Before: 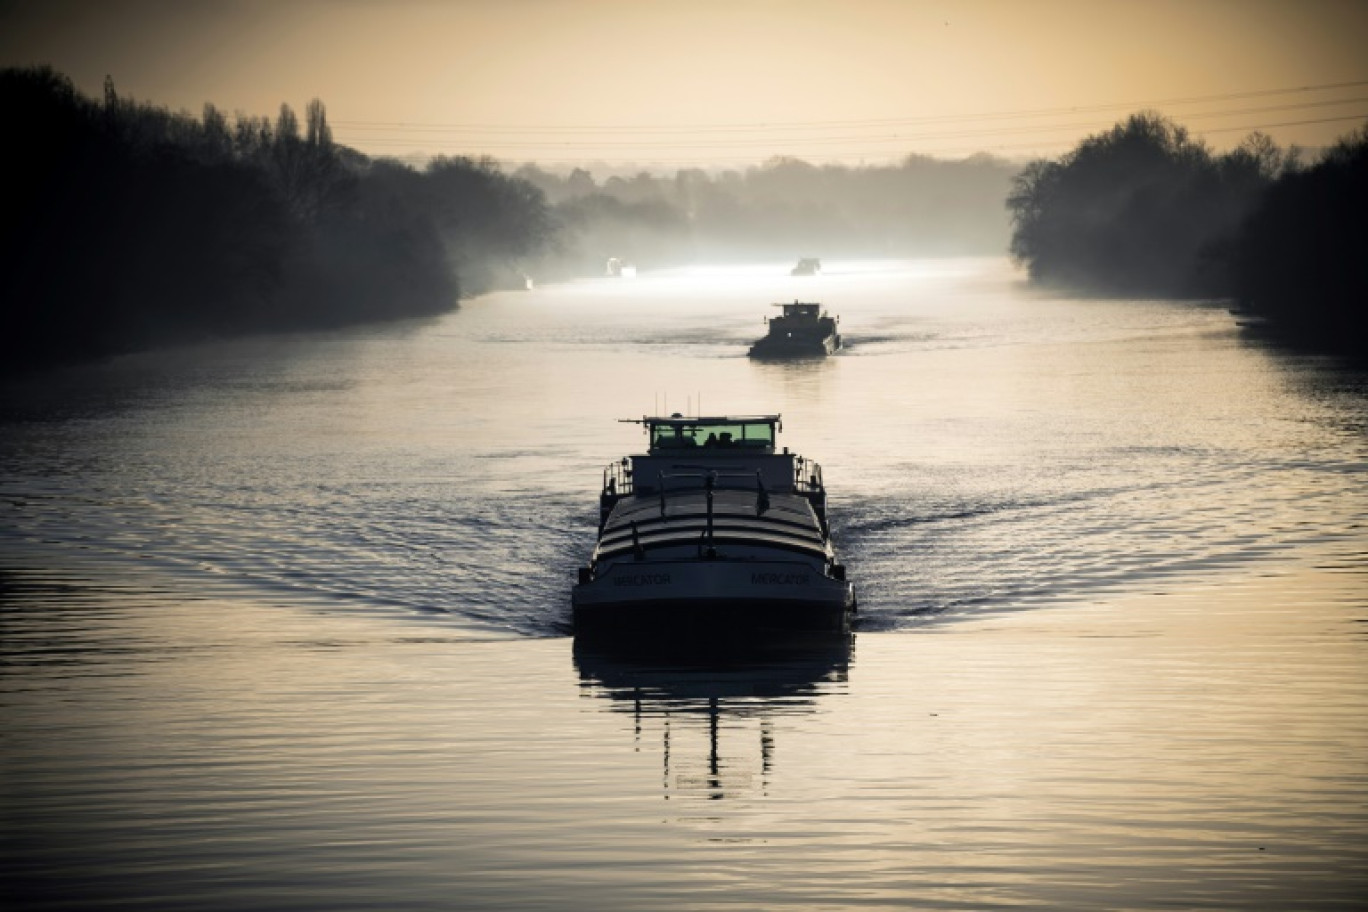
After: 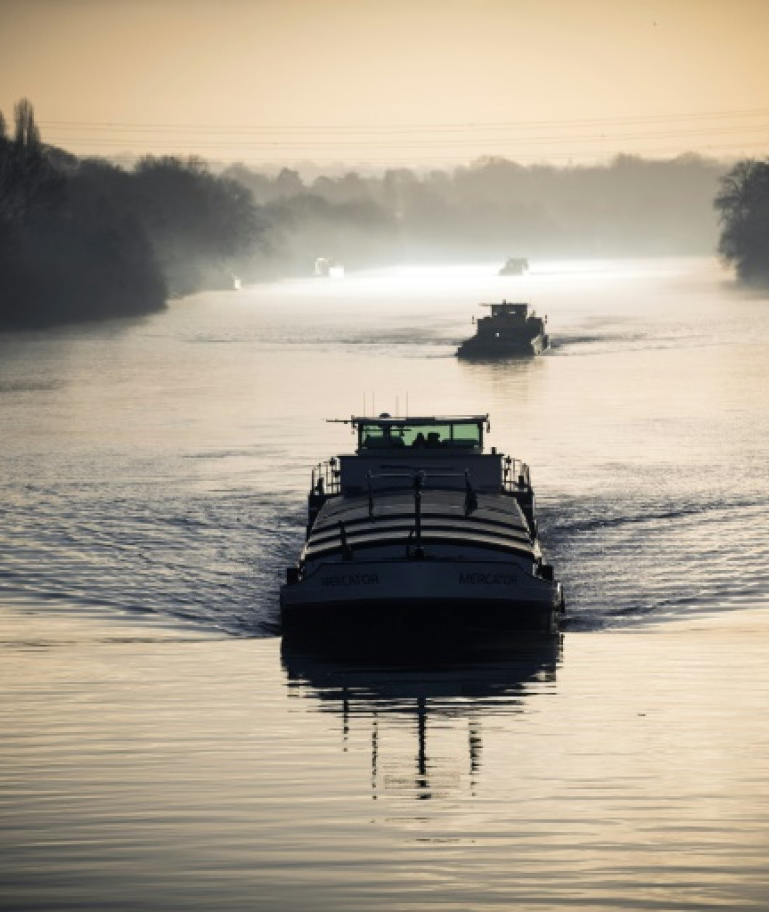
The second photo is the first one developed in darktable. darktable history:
tone equalizer: on, module defaults
crop: left 21.389%, right 22.329%
